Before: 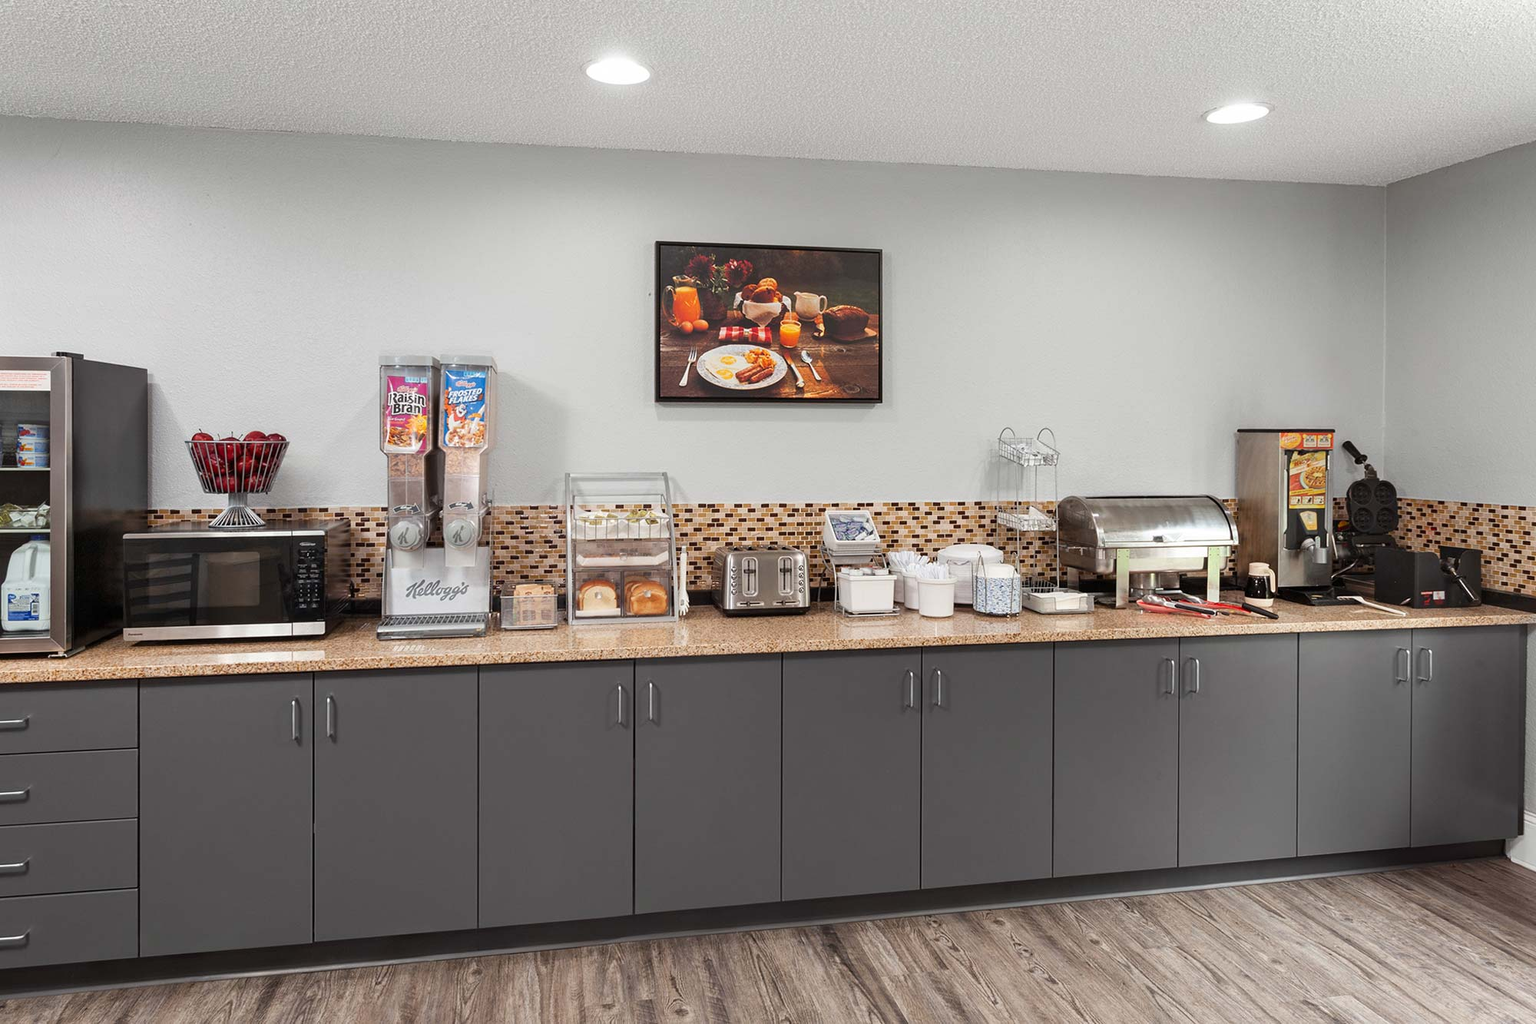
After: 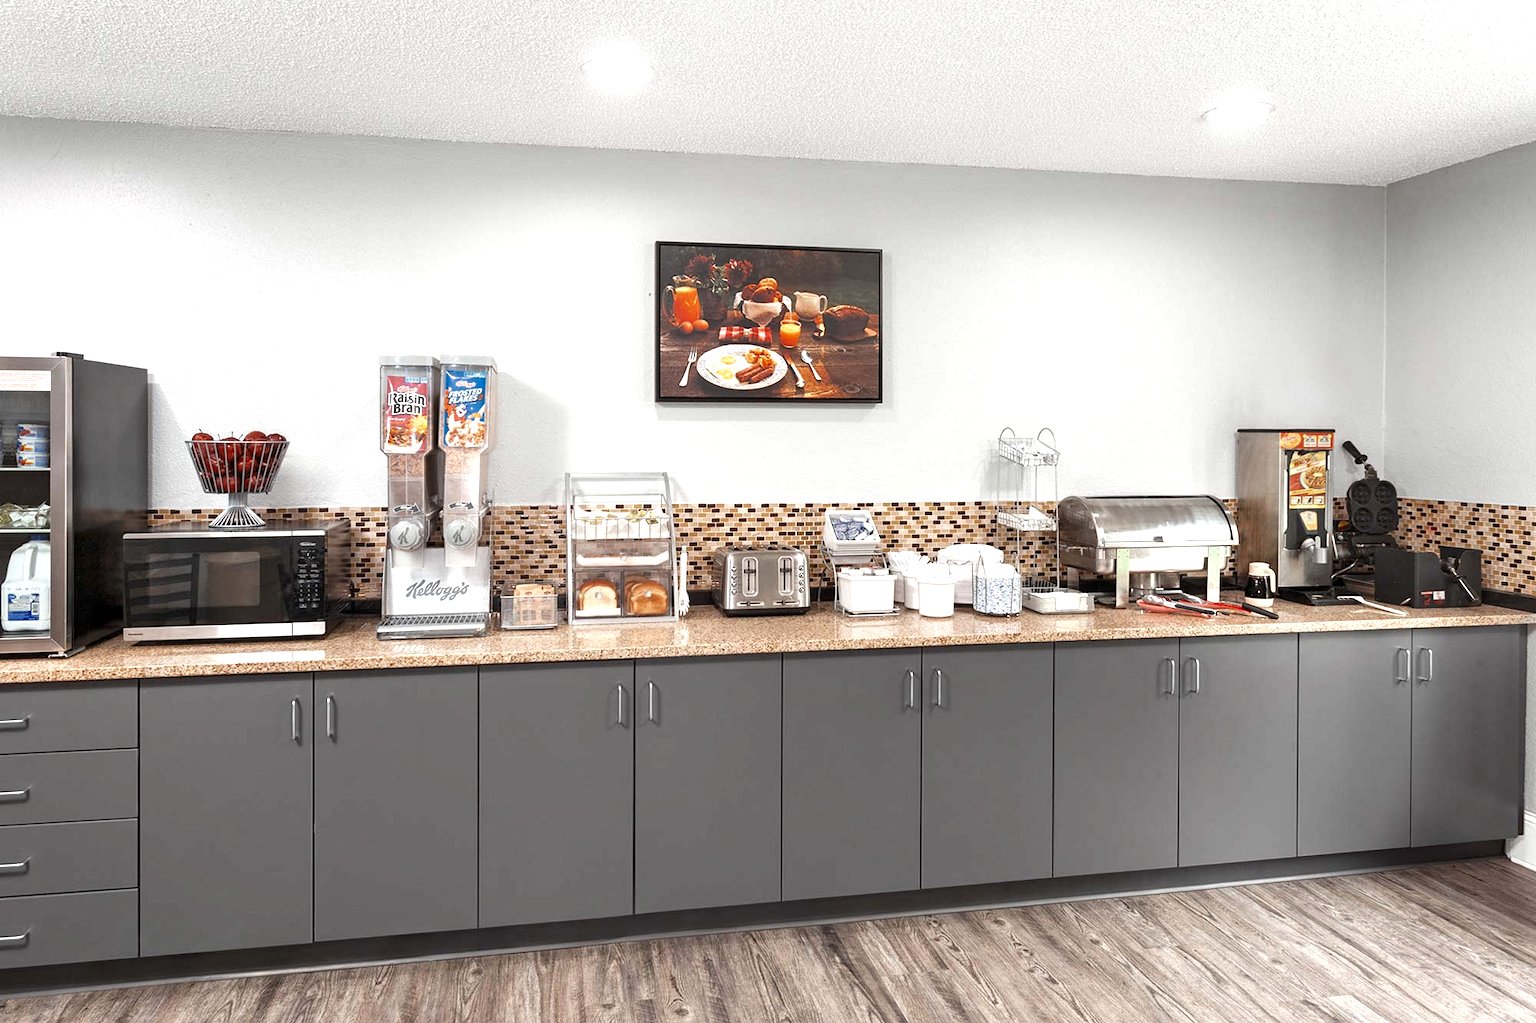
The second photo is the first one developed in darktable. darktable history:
exposure: exposure 0.74 EV, compensate highlight preservation false
local contrast: highlights 100%, shadows 100%, detail 120%, midtone range 0.2
color zones: curves: ch0 [(0, 0.5) (0.125, 0.4) (0.25, 0.5) (0.375, 0.4) (0.5, 0.4) (0.625, 0.35) (0.75, 0.35) (0.875, 0.5)]; ch1 [(0, 0.35) (0.125, 0.45) (0.25, 0.35) (0.375, 0.35) (0.5, 0.35) (0.625, 0.35) (0.75, 0.45) (0.875, 0.35)]; ch2 [(0, 0.6) (0.125, 0.5) (0.25, 0.5) (0.375, 0.6) (0.5, 0.6) (0.625, 0.5) (0.75, 0.5) (0.875, 0.5)]
